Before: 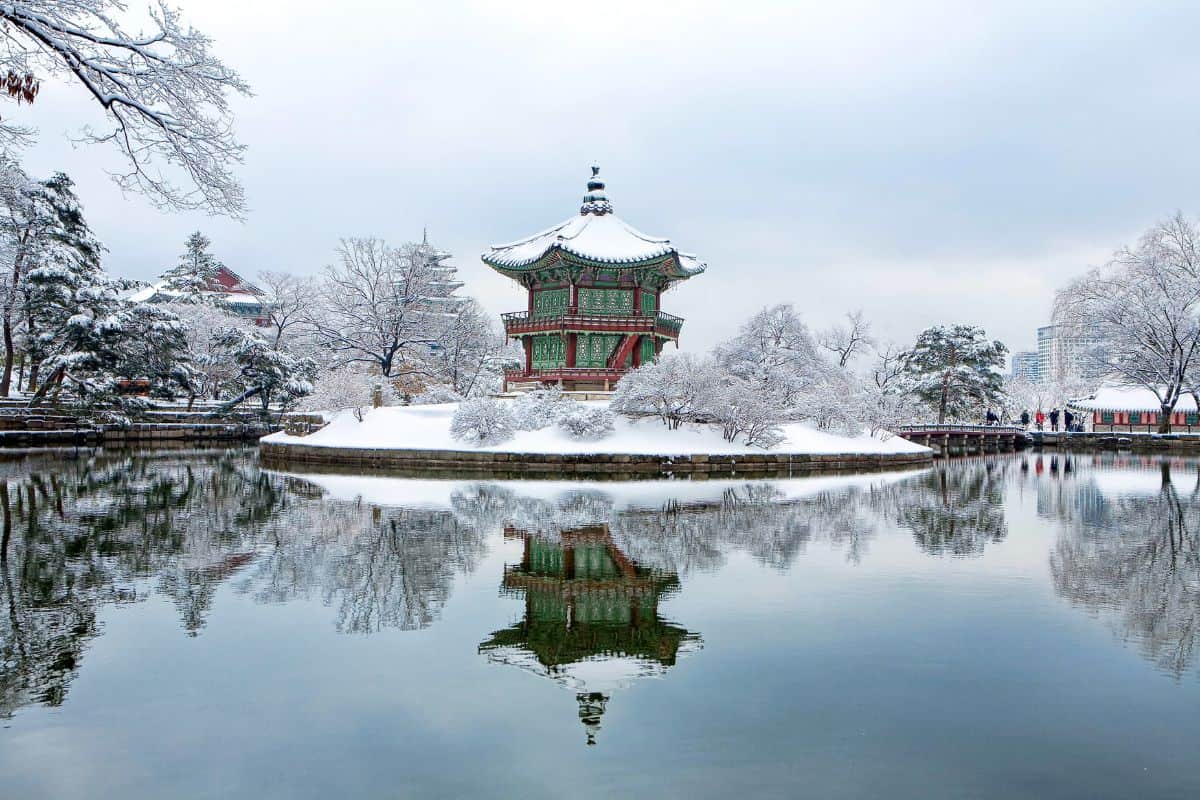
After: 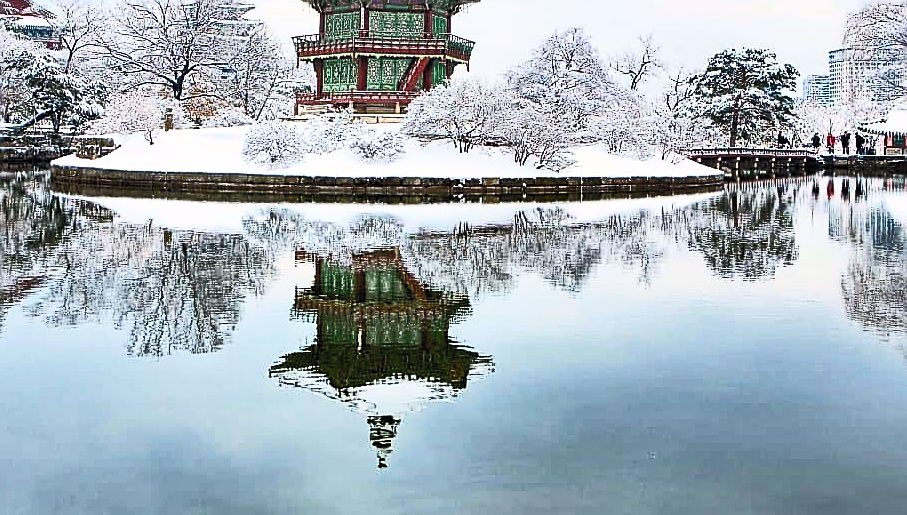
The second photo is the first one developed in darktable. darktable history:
crop and rotate: left 17.43%, top 34.673%, right 6.954%, bottom 0.919%
shadows and highlights: radius 102, shadows 50.71, highlights -65.47, soften with gaussian
sharpen: radius 1.419, amount 1.266, threshold 0.615
contrast brightness saturation: contrast 0.419, brightness 0.555, saturation -0.184
color balance rgb: shadows lift › chroma 2.058%, shadows lift › hue 52.46°, power › luminance -9.2%, highlights gain › chroma 1.128%, highlights gain › hue 60.24°, perceptual saturation grading › global saturation 28.239%, perceptual saturation grading › mid-tones 12.509%, perceptual saturation grading › shadows 10.911%, global vibrance 20%
